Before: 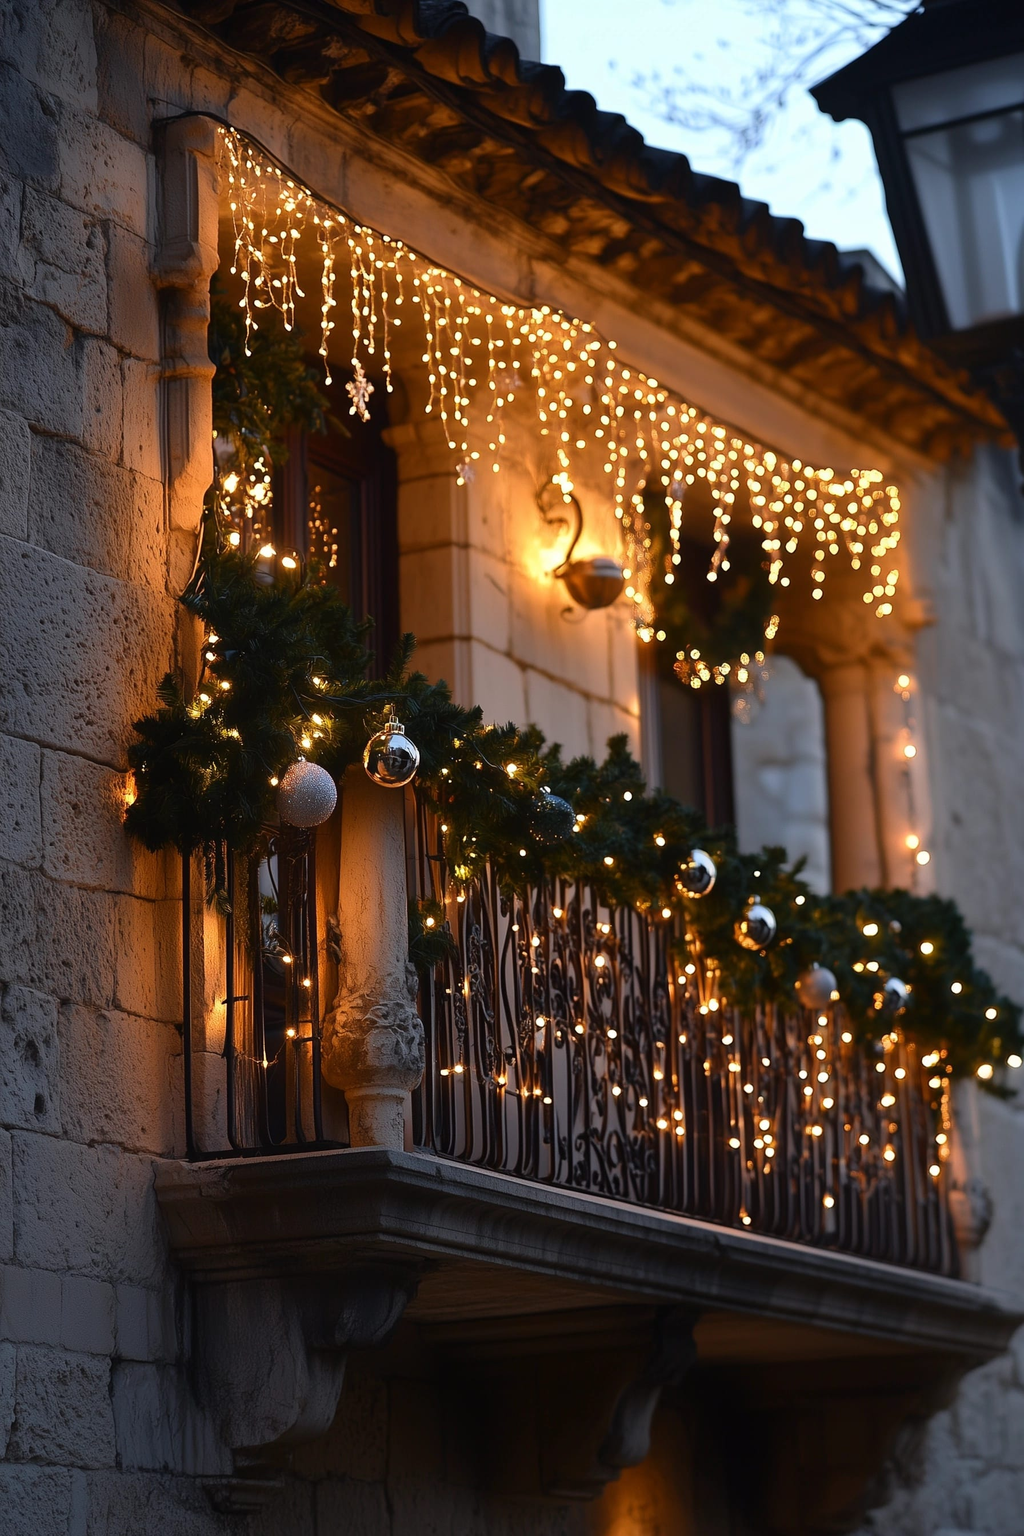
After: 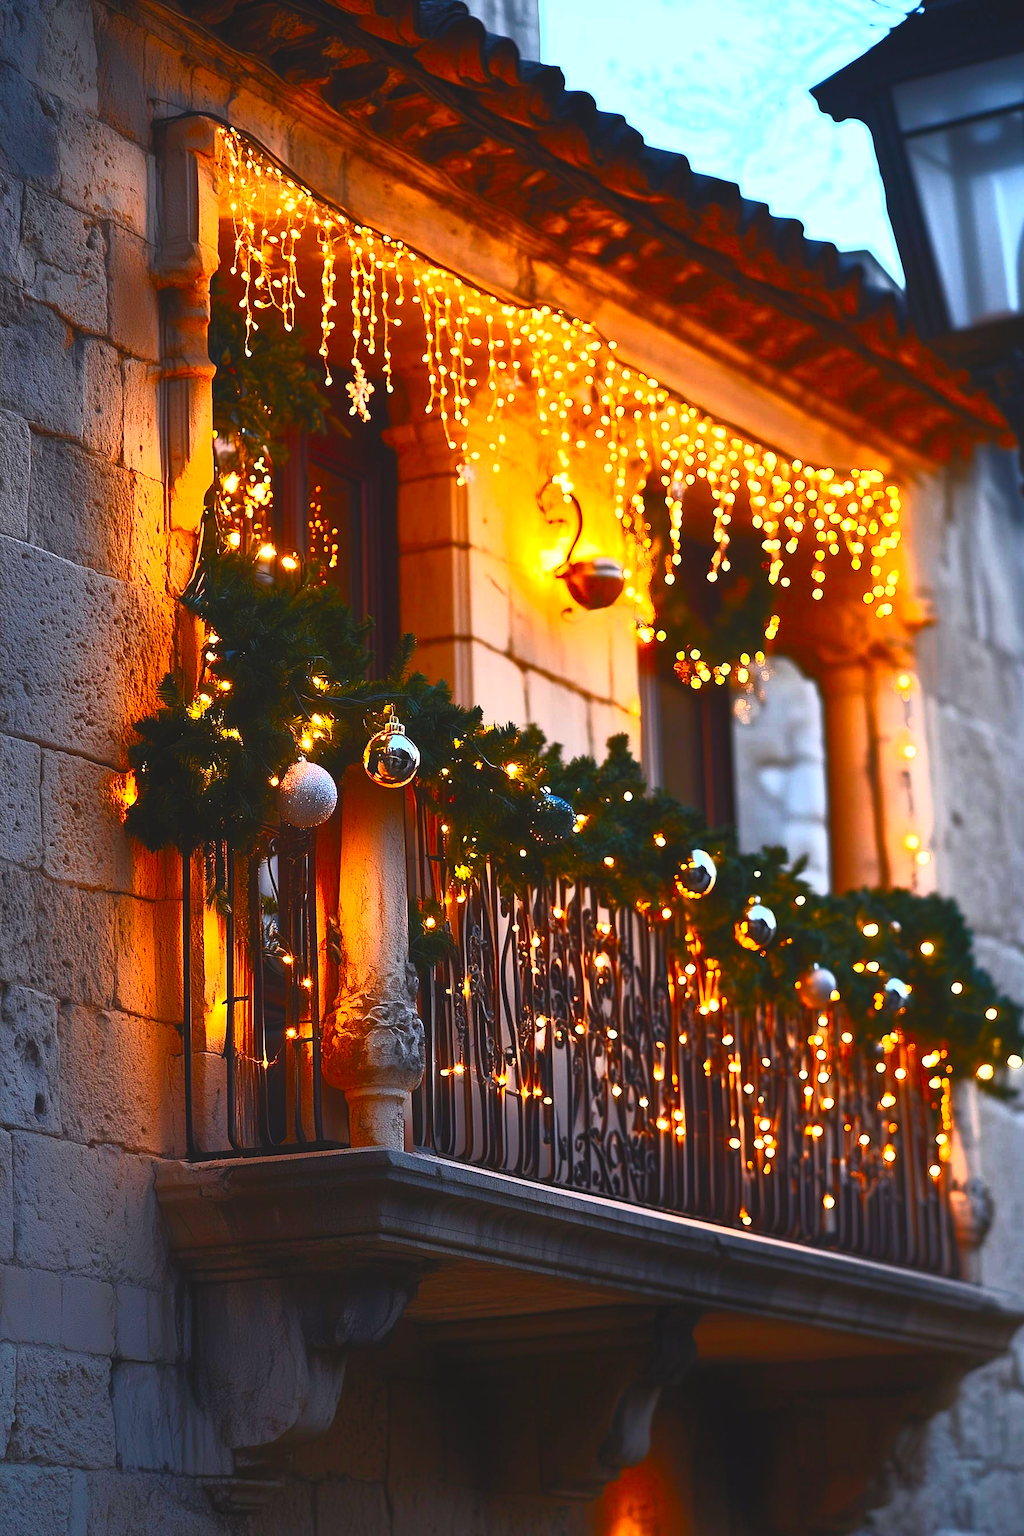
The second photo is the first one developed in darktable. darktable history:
contrast brightness saturation: contrast 0.995, brightness 0.998, saturation 0.998
